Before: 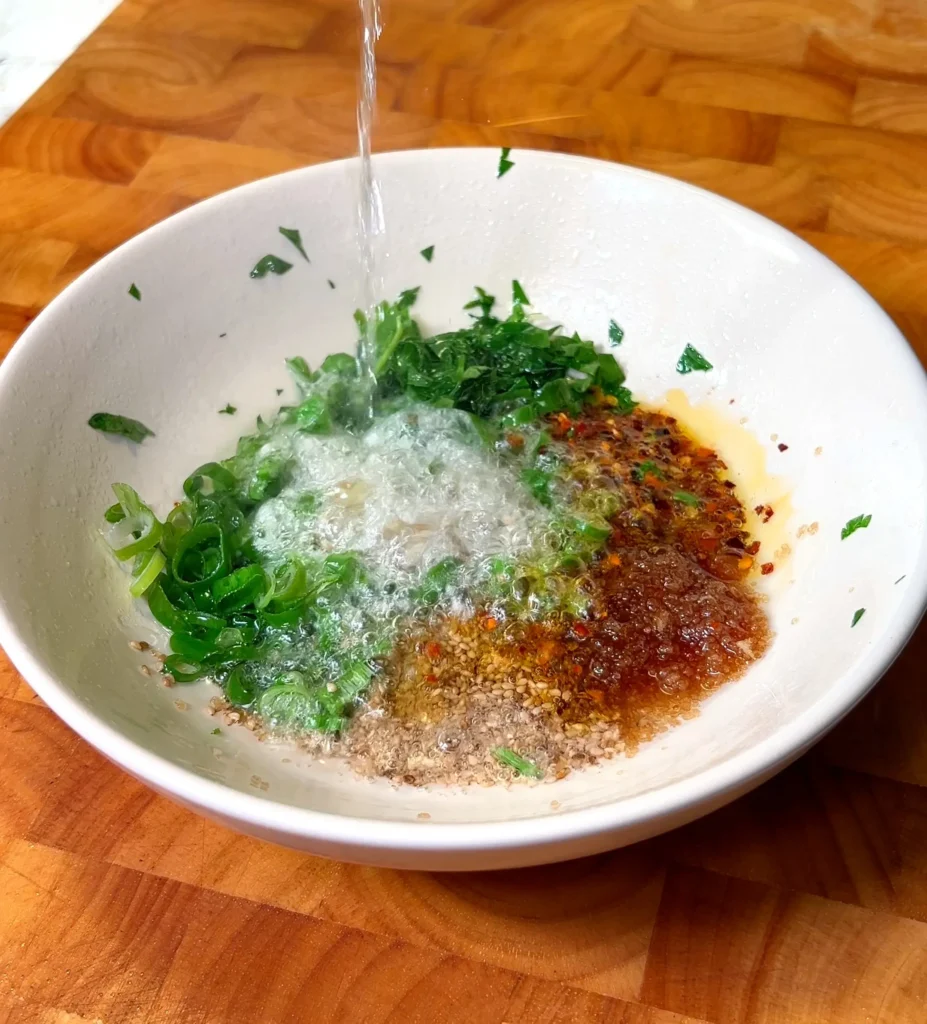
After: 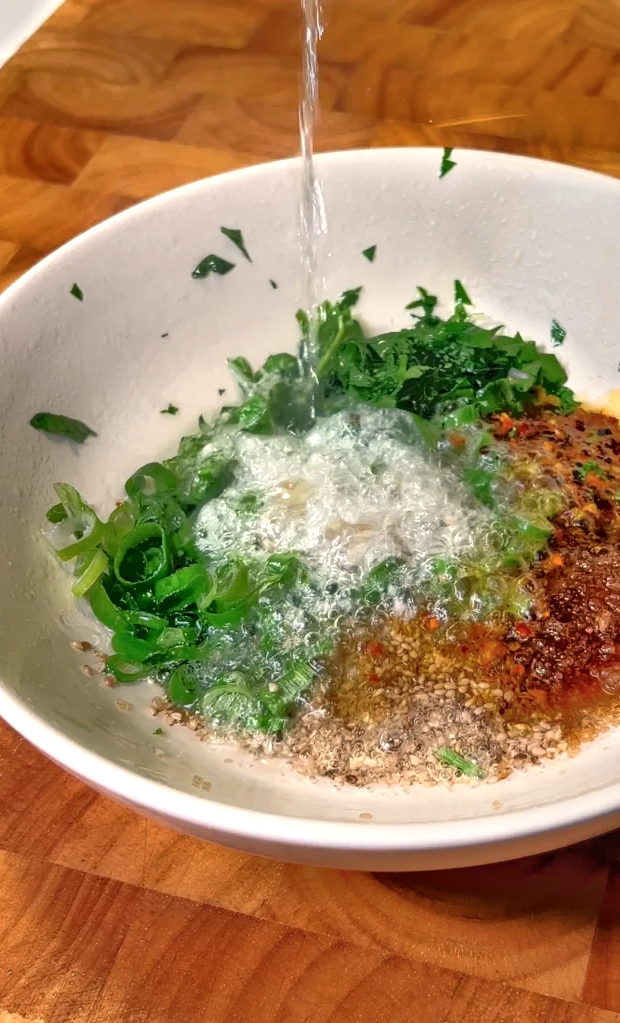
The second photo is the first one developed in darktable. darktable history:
tone equalizer: -7 EV -0.656 EV, -6 EV 0.986 EV, -5 EV -0.447 EV, -4 EV 0.434 EV, -3 EV 0.415 EV, -2 EV 0.124 EV, -1 EV -0.131 EV, +0 EV -0.362 EV, mask exposure compensation -0.485 EV
crop and rotate: left 6.452%, right 26.663%
shadows and highlights: shadows 33.2, highlights -45.82, compress 49.9%, shadows color adjustment 99.13%, highlights color adjustment 0.272%, soften with gaussian
local contrast: on, module defaults
color balance rgb: highlights gain › chroma 2.059%, highlights gain › hue 63.12°, perceptual saturation grading › global saturation -3.939%, perceptual saturation grading › shadows -1.227%
